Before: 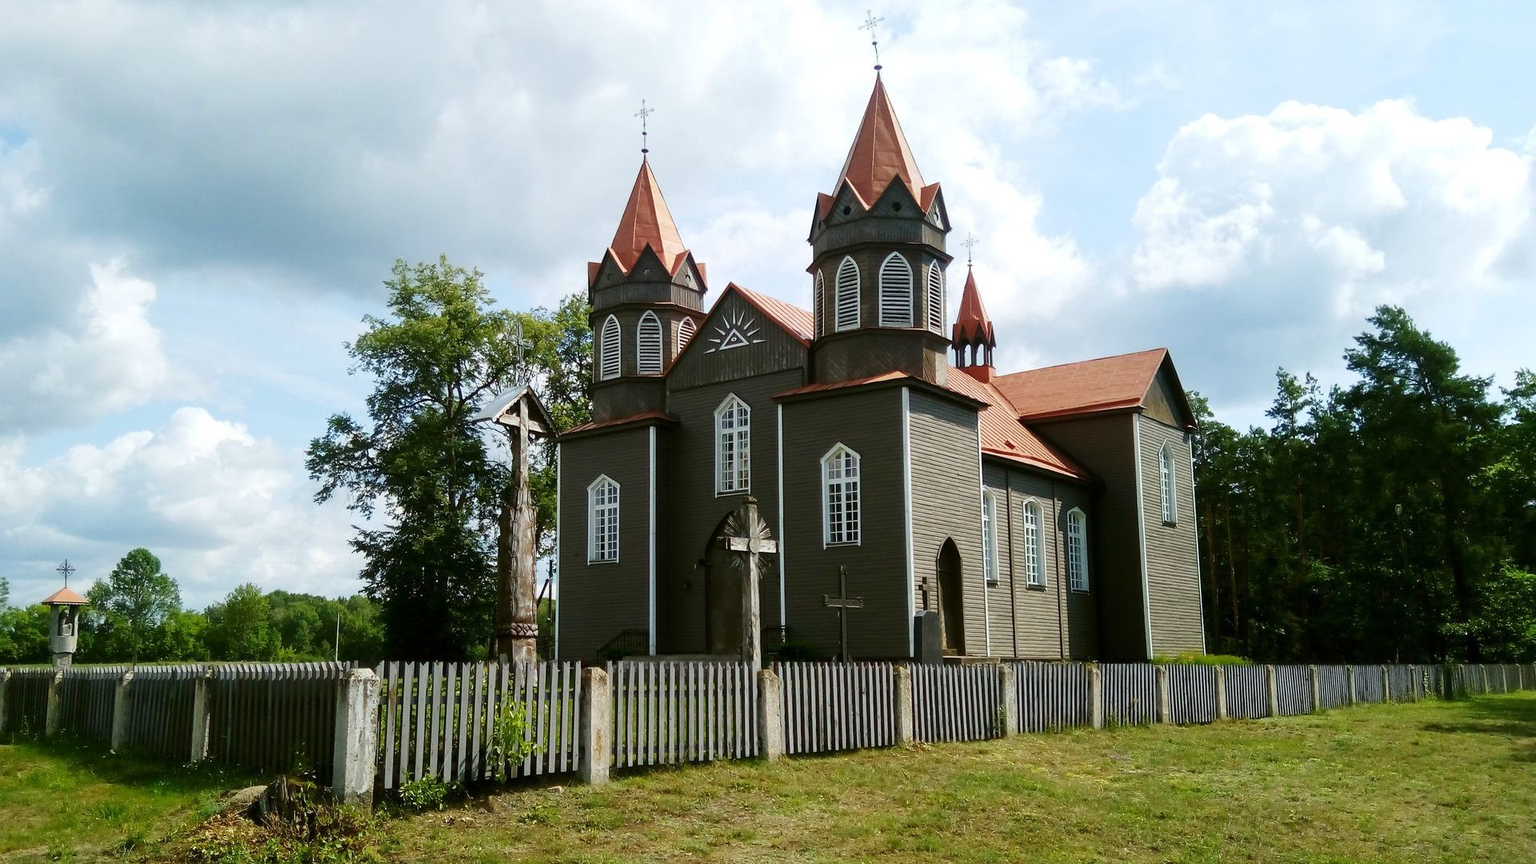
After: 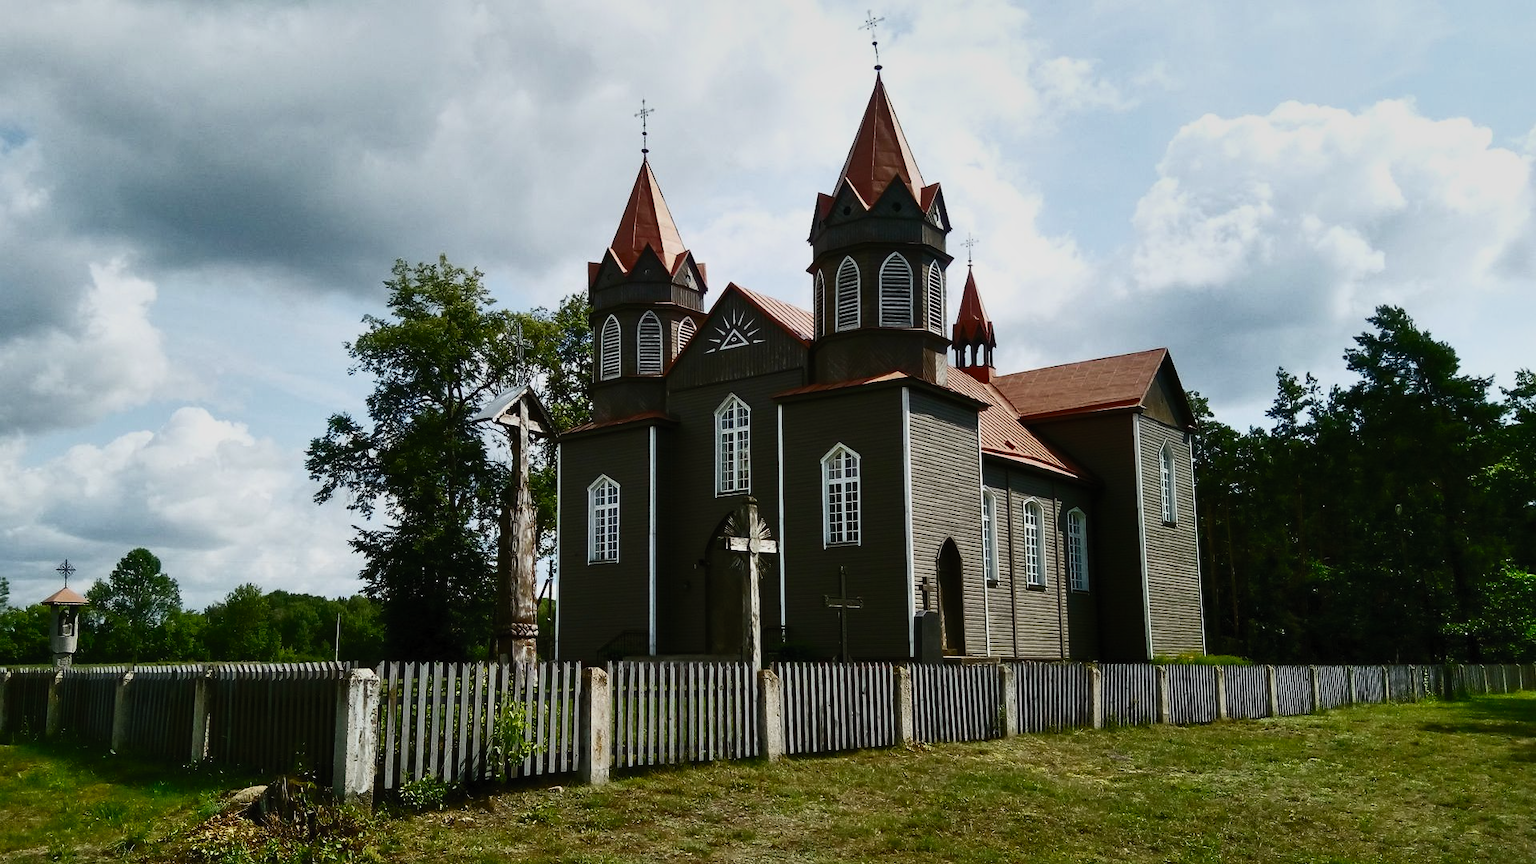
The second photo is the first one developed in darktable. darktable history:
contrast brightness saturation: contrast 0.62, brightness 0.34, saturation 0.14
exposure: exposure -1.468 EV, compensate highlight preservation false
shadows and highlights: shadows 49, highlights -41, soften with gaussian
